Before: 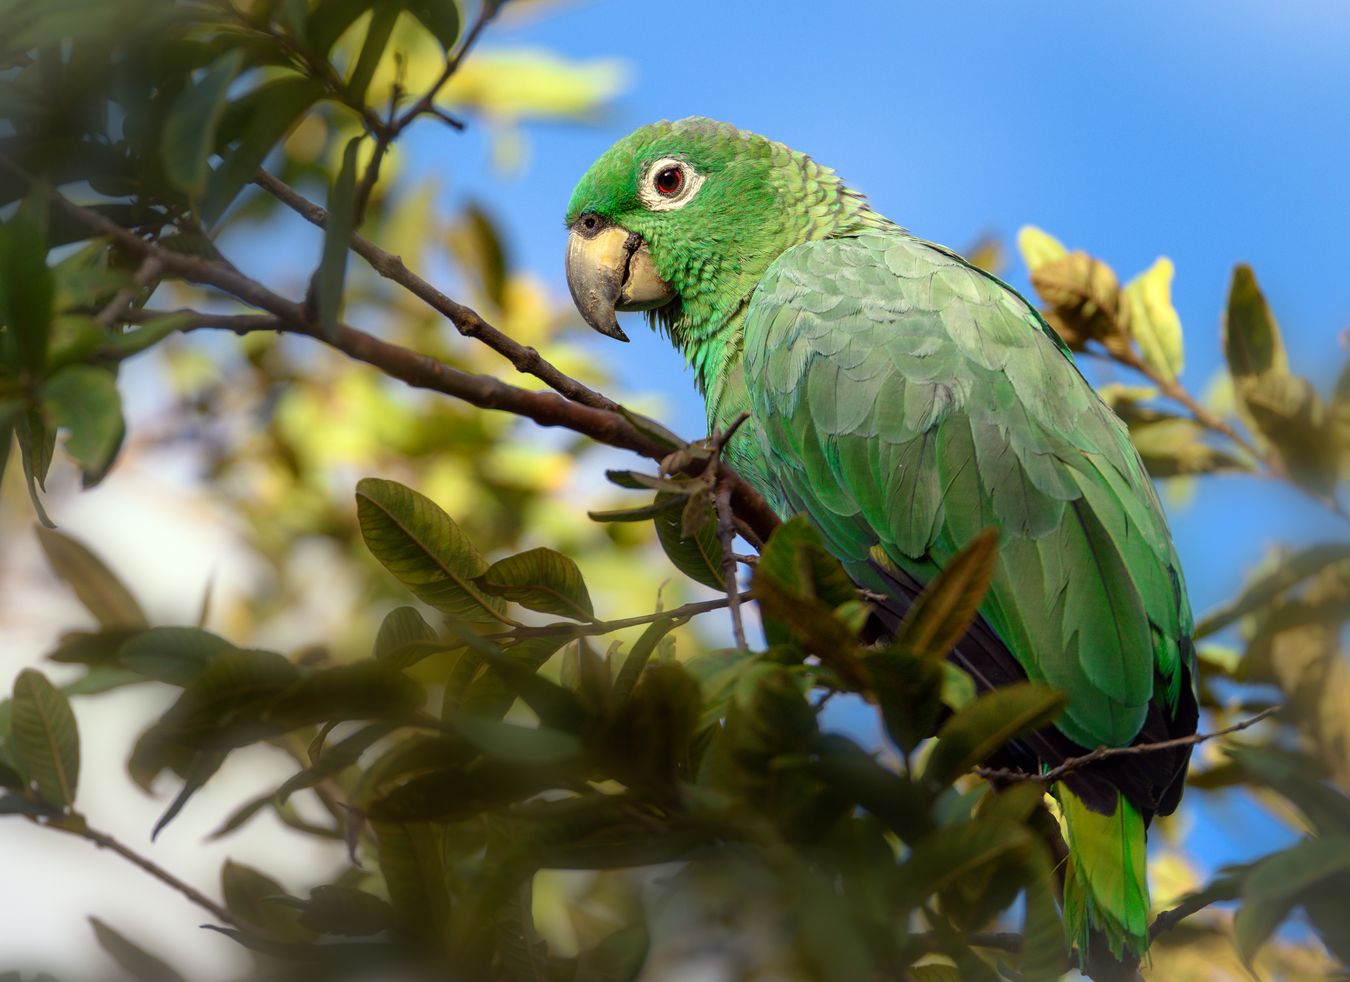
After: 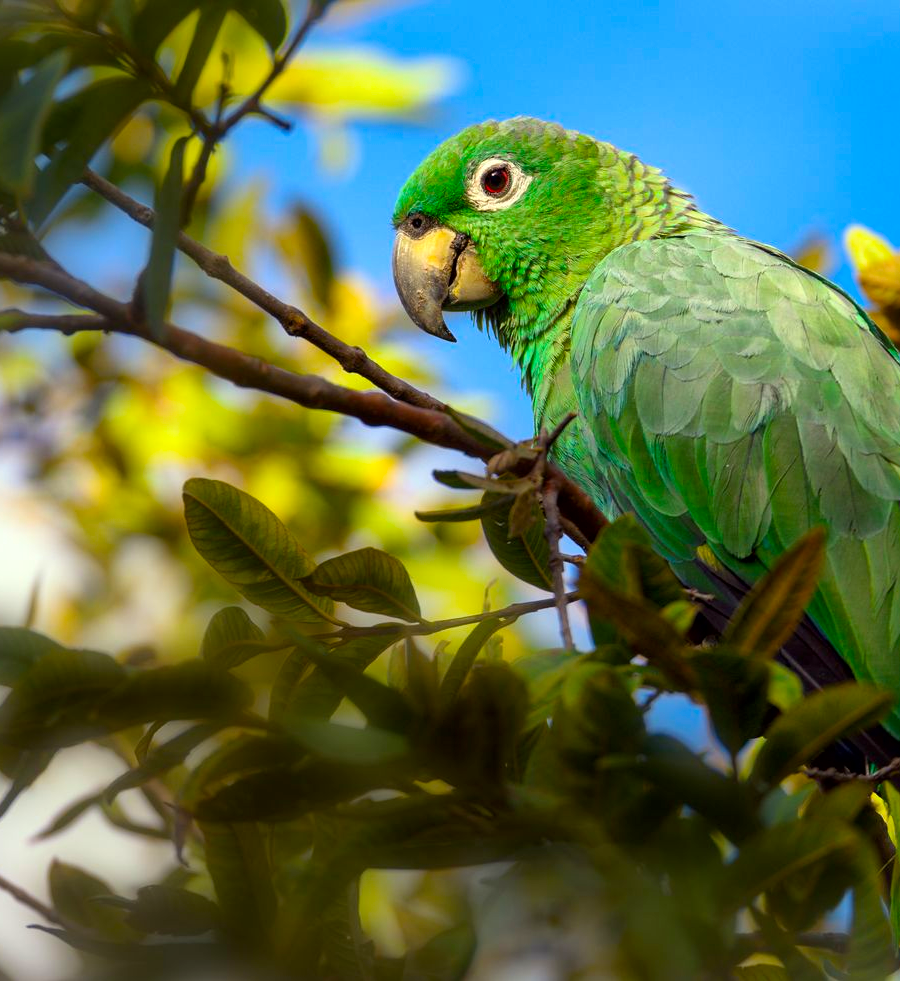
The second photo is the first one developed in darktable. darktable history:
color balance rgb: power › hue 73.52°, linear chroma grading › shadows -10.289%, linear chroma grading › global chroma 20.194%, perceptual saturation grading › global saturation 16.798%, global vibrance 11.269%
crop and rotate: left 12.849%, right 20.442%
local contrast: mode bilateral grid, contrast 19, coarseness 51, detail 120%, midtone range 0.2
